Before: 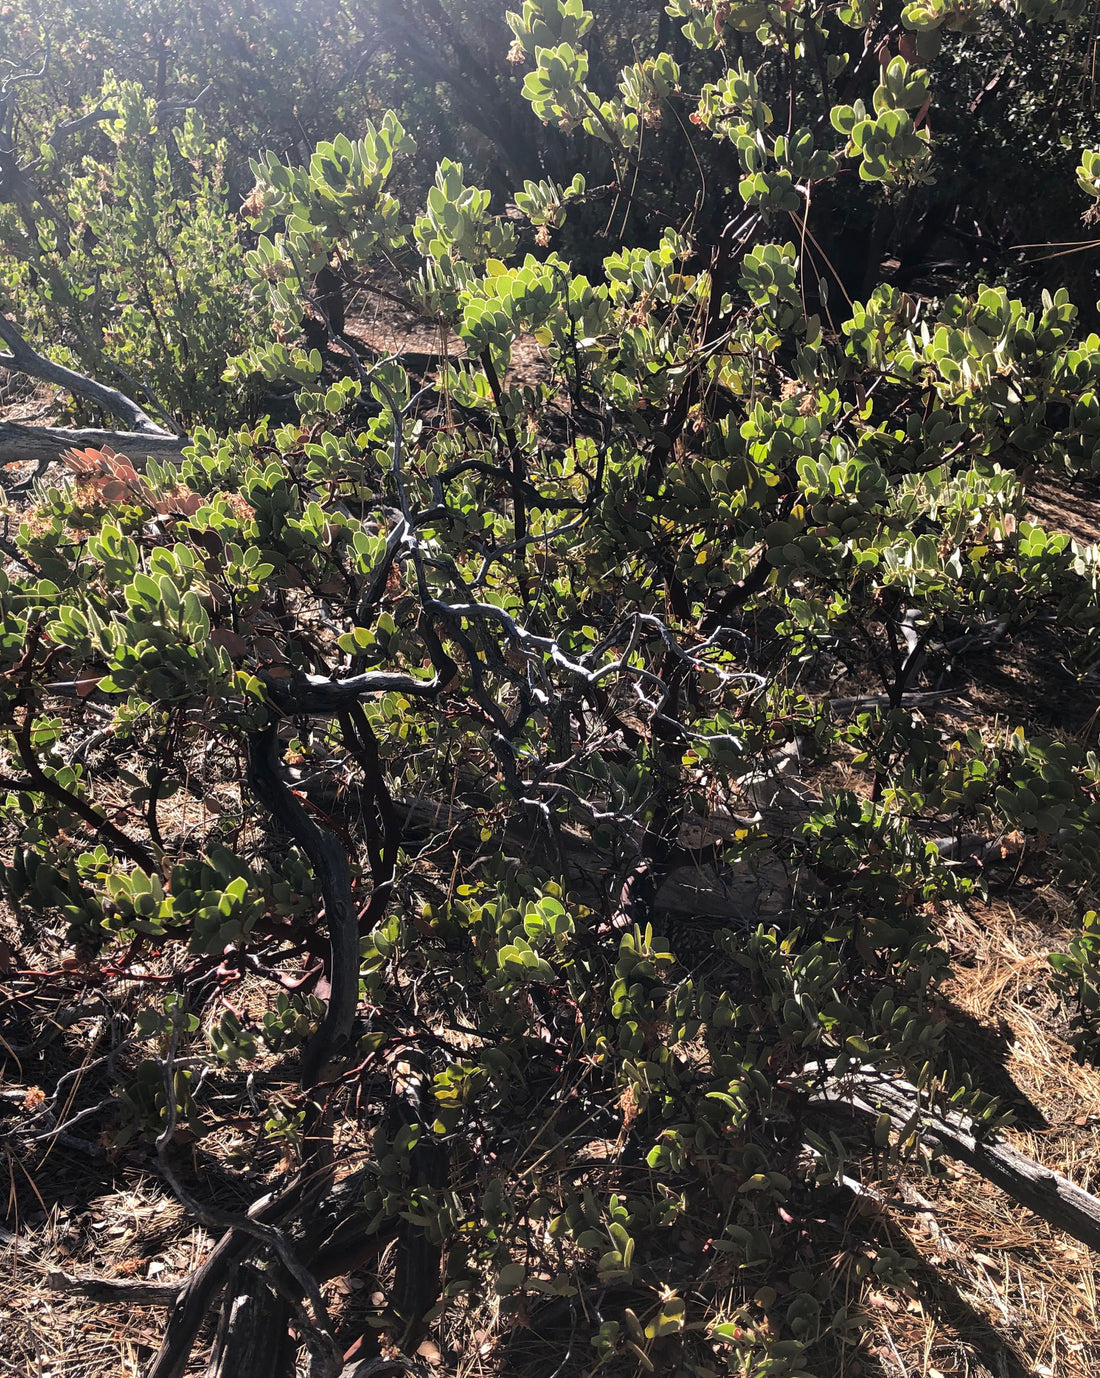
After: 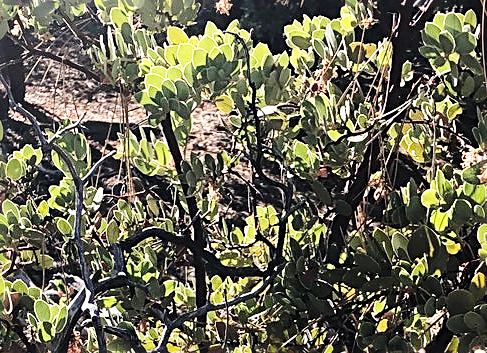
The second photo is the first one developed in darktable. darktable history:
sharpen: radius 2.638, amount 0.654
base curve: curves: ch0 [(0, 0) (0.028, 0.03) (0.121, 0.232) (0.46, 0.748) (0.859, 0.968) (1, 1)], preserve colors none
crop: left 29.062%, top 16.855%, right 26.649%, bottom 57.486%
